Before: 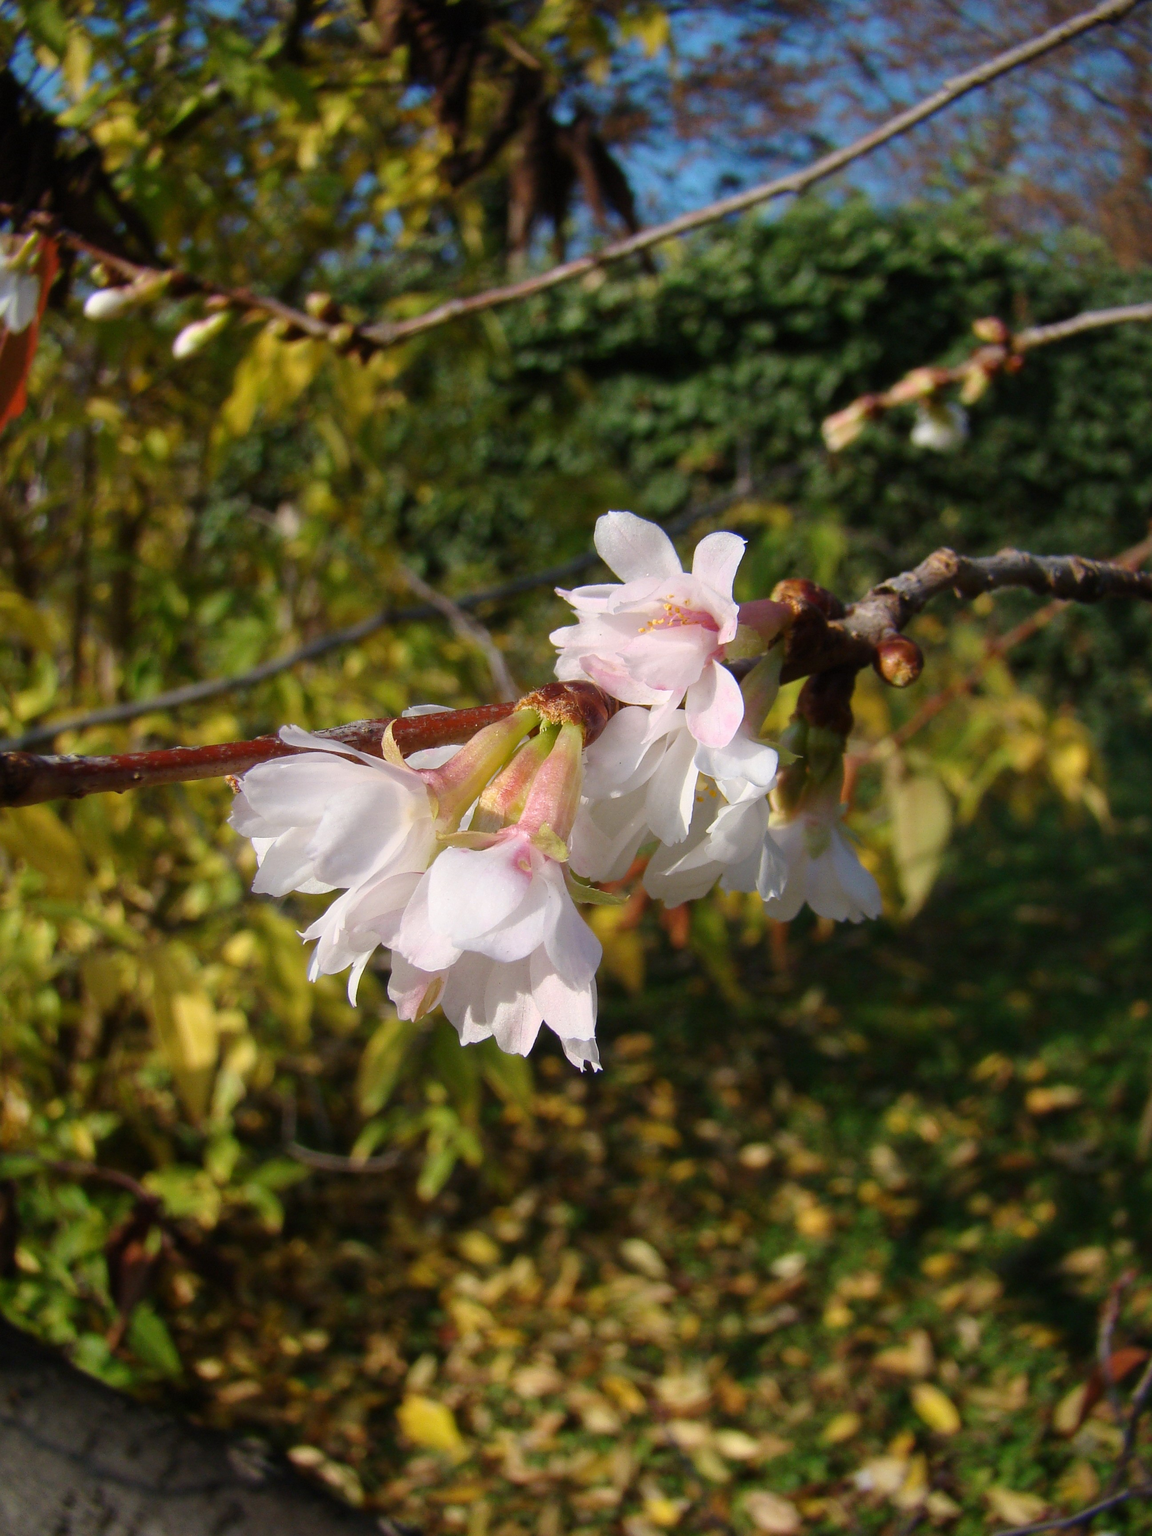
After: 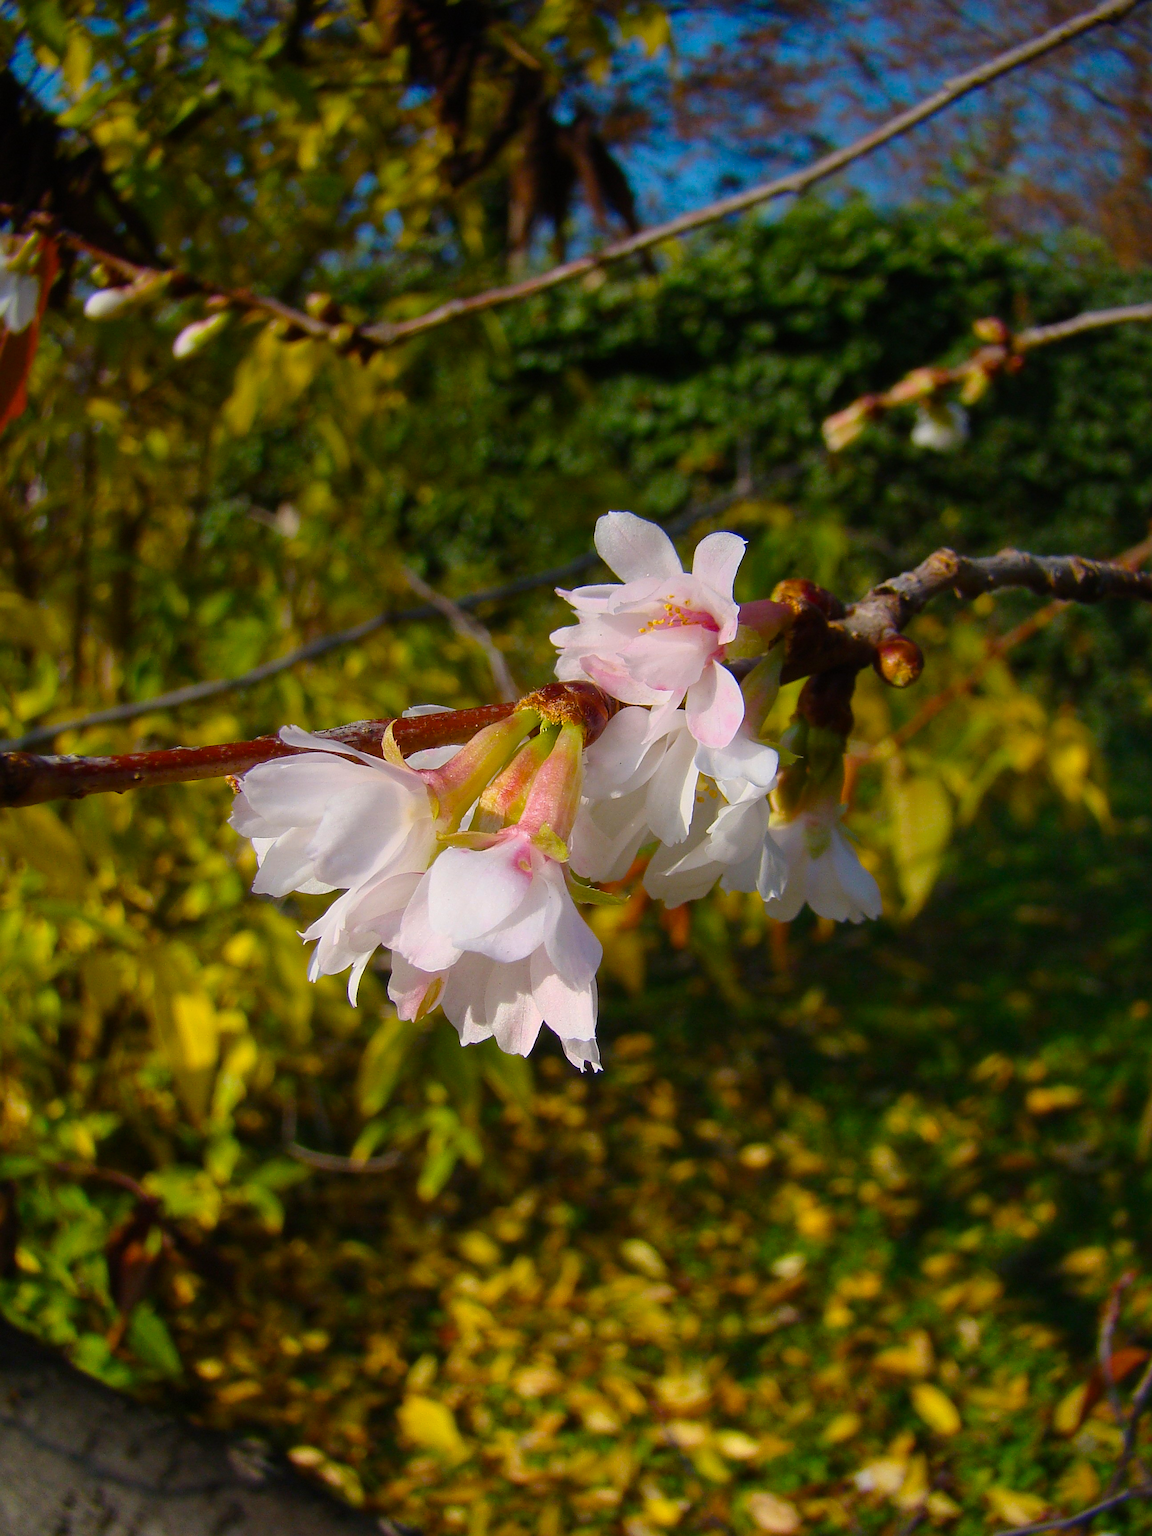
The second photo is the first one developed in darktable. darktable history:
white balance: emerald 1
color balance rgb: linear chroma grading › global chroma 15%, perceptual saturation grading › global saturation 30%
graduated density: on, module defaults
sharpen: on, module defaults
